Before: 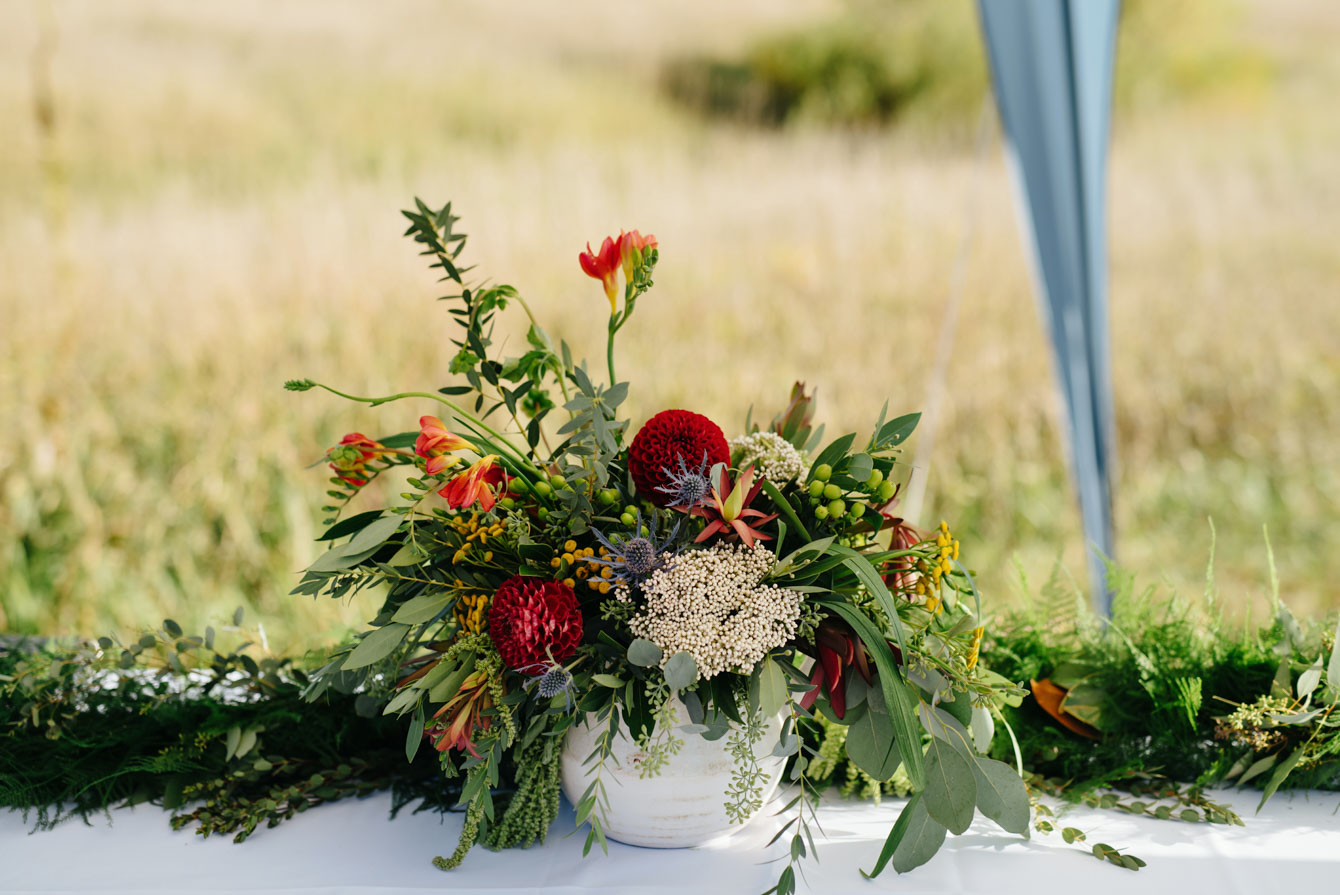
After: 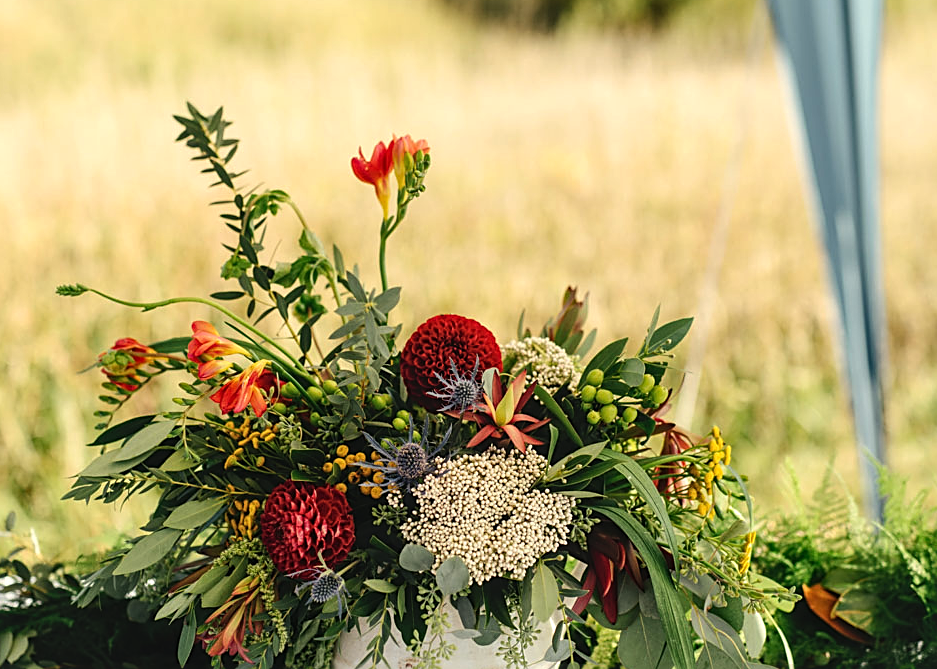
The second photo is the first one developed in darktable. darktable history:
sharpen: on, module defaults
tone equalizer: -8 EV -0.417 EV, -7 EV -0.389 EV, -6 EV -0.333 EV, -5 EV -0.222 EV, -3 EV 0.222 EV, -2 EV 0.333 EV, -1 EV 0.389 EV, +0 EV 0.417 EV, edges refinement/feathering 500, mask exposure compensation -1.57 EV, preserve details no
crop and rotate: left 17.046%, top 10.659%, right 12.989%, bottom 14.553%
local contrast: detail 110%
white balance: red 1.029, blue 0.92
